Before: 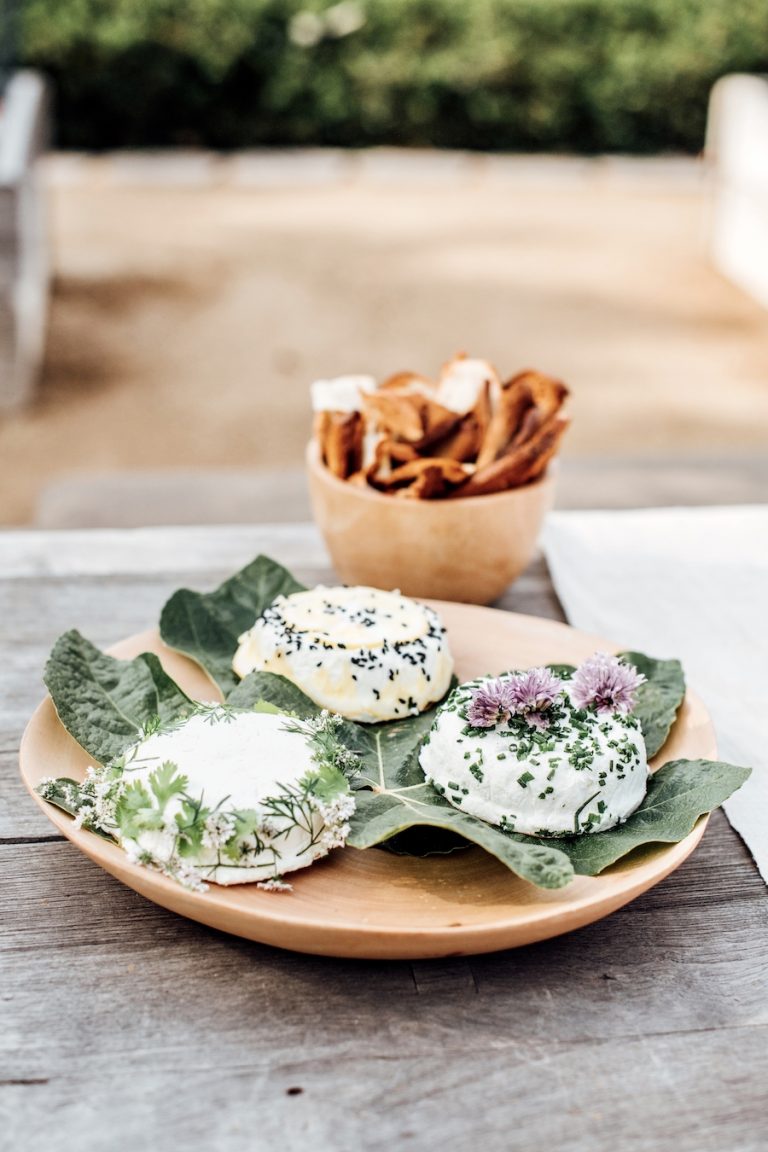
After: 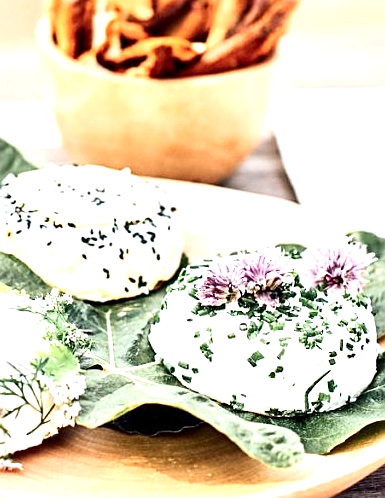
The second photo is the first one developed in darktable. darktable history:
crop: left 35.178%, top 36.616%, right 14.603%, bottom 20.115%
sharpen: on, module defaults
exposure: exposure 1.056 EV, compensate highlight preservation false
contrast brightness saturation: contrast 0.153, brightness -0.005, saturation 0.096
